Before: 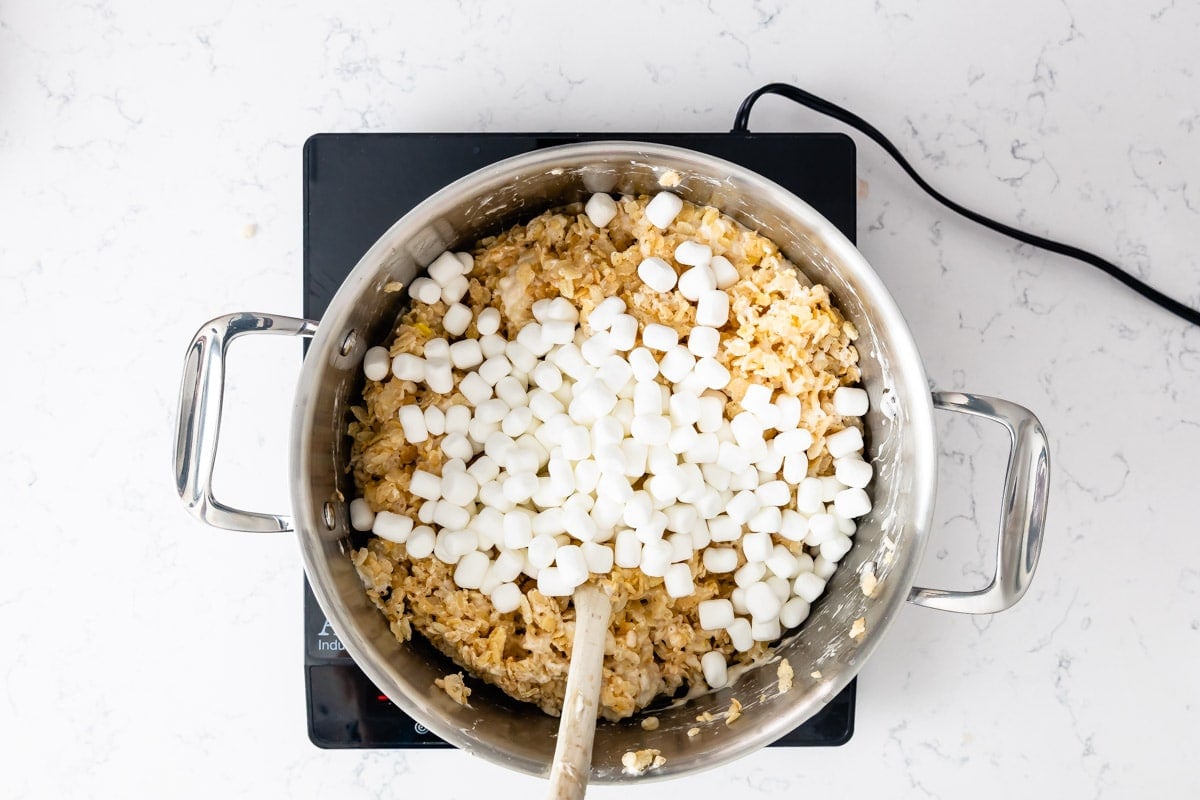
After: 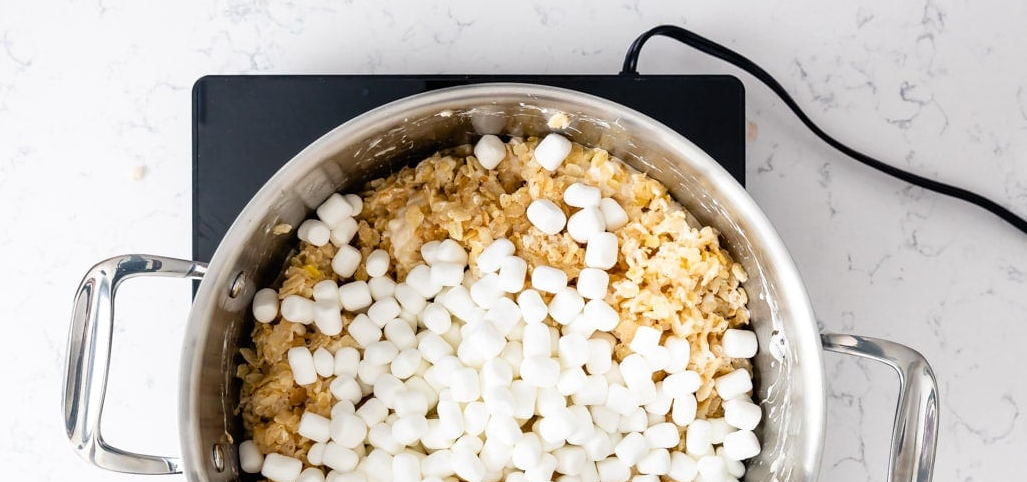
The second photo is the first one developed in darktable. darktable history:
tone equalizer: edges refinement/feathering 500, mask exposure compensation -1.57 EV, preserve details no
crop and rotate: left 9.331%, top 7.288%, right 5.042%, bottom 32.4%
